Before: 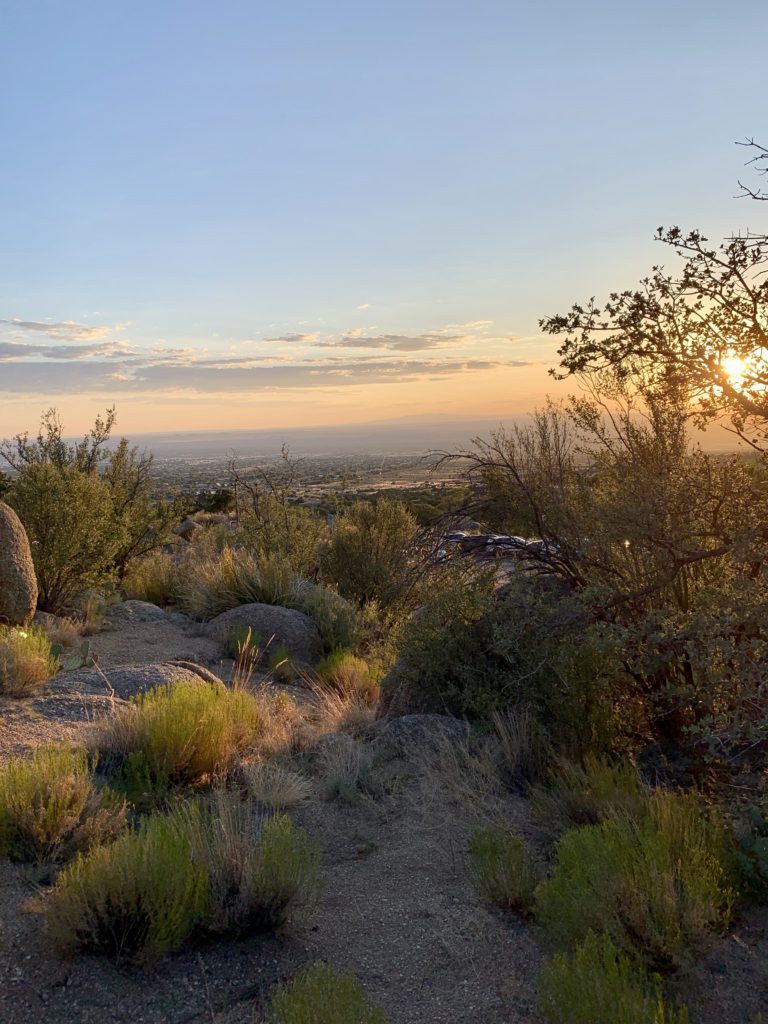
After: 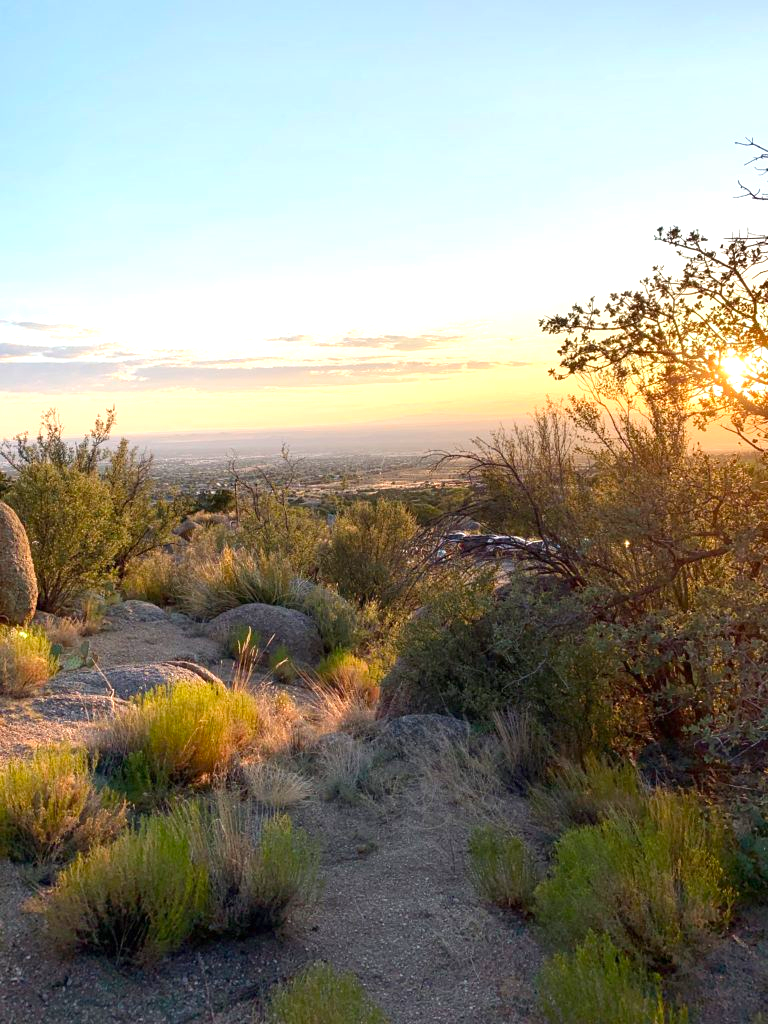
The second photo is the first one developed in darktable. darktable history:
exposure: black level correction 0, exposure 0.895 EV, compensate exposure bias true
